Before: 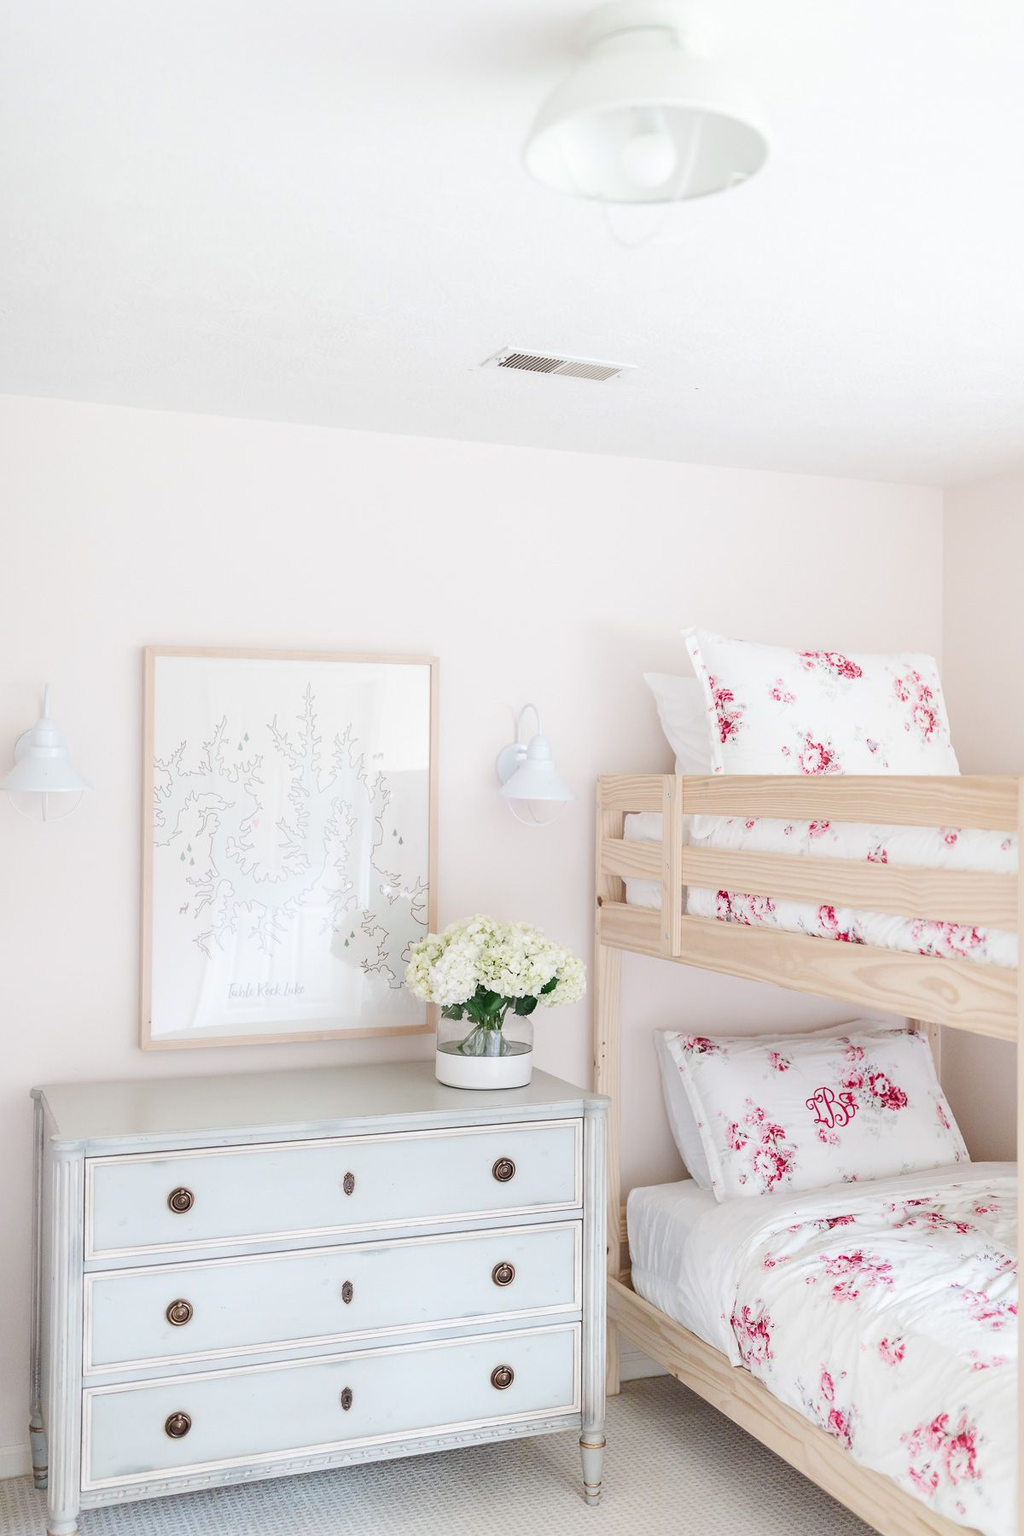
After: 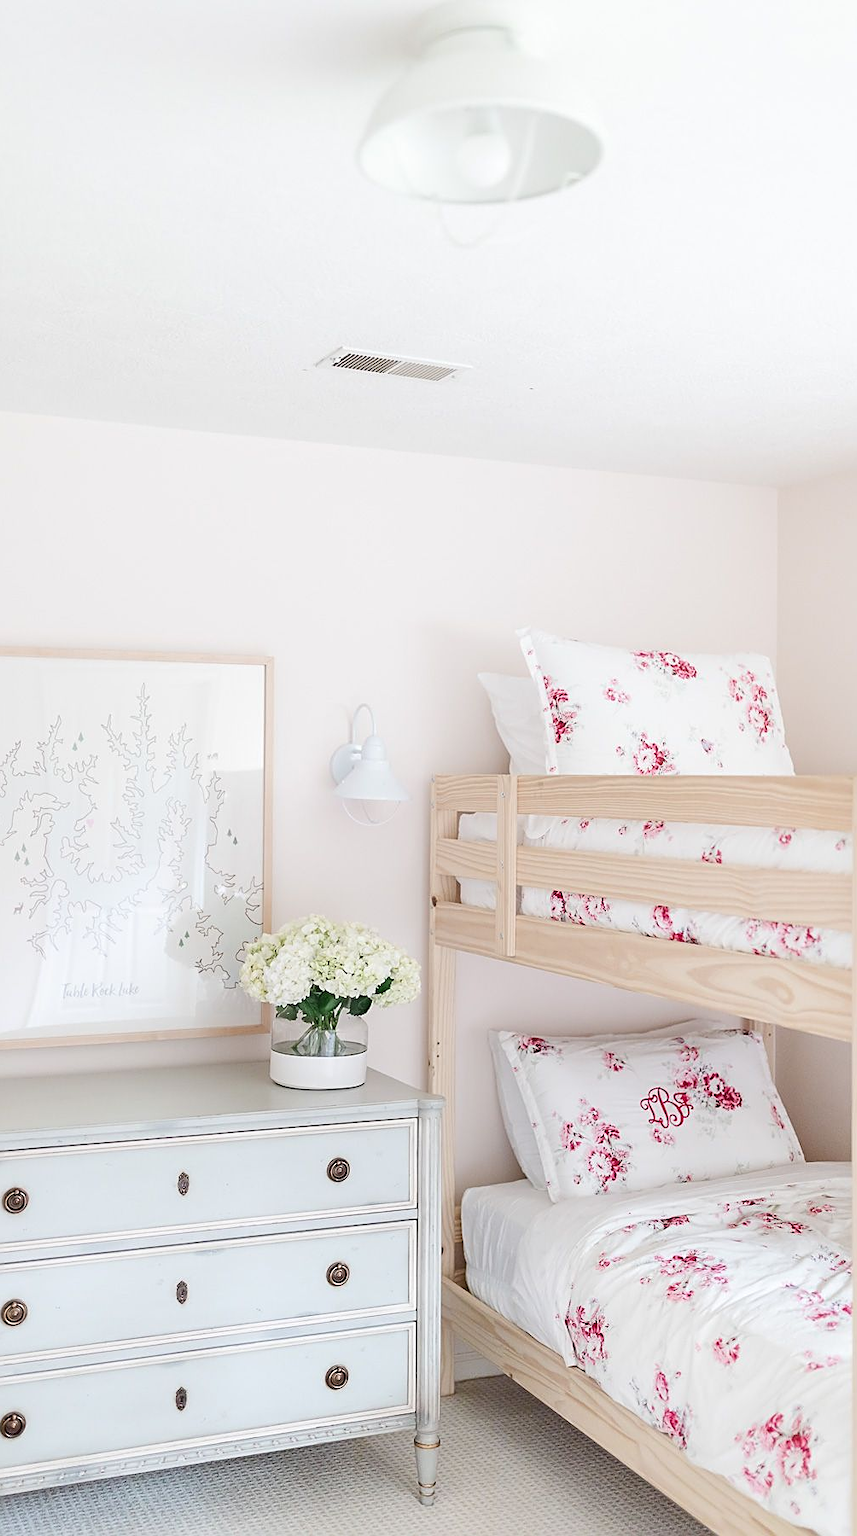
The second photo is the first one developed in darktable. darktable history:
crop: left 16.169%
sharpen: on, module defaults
